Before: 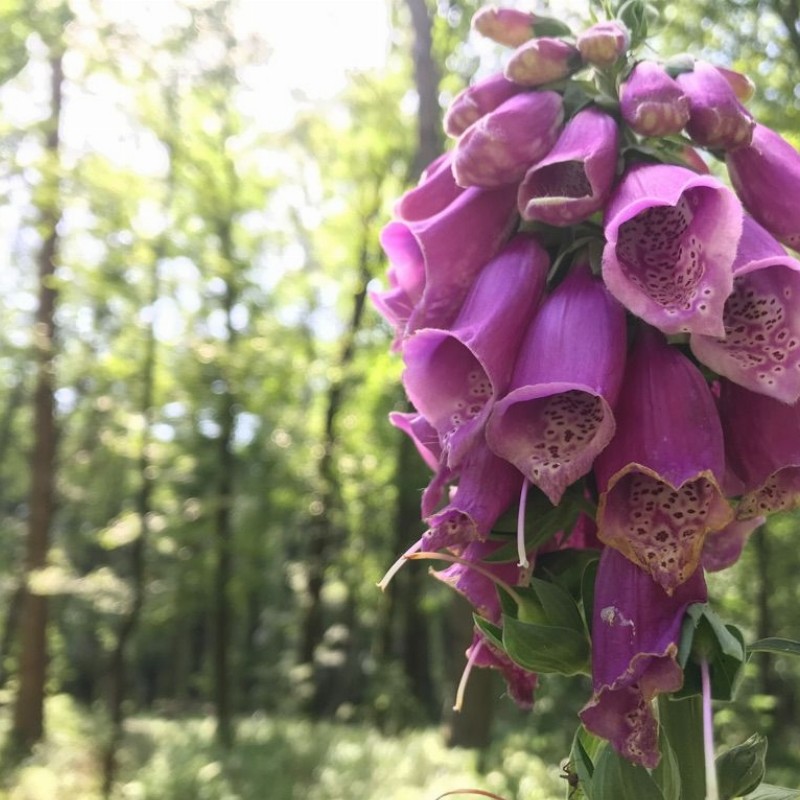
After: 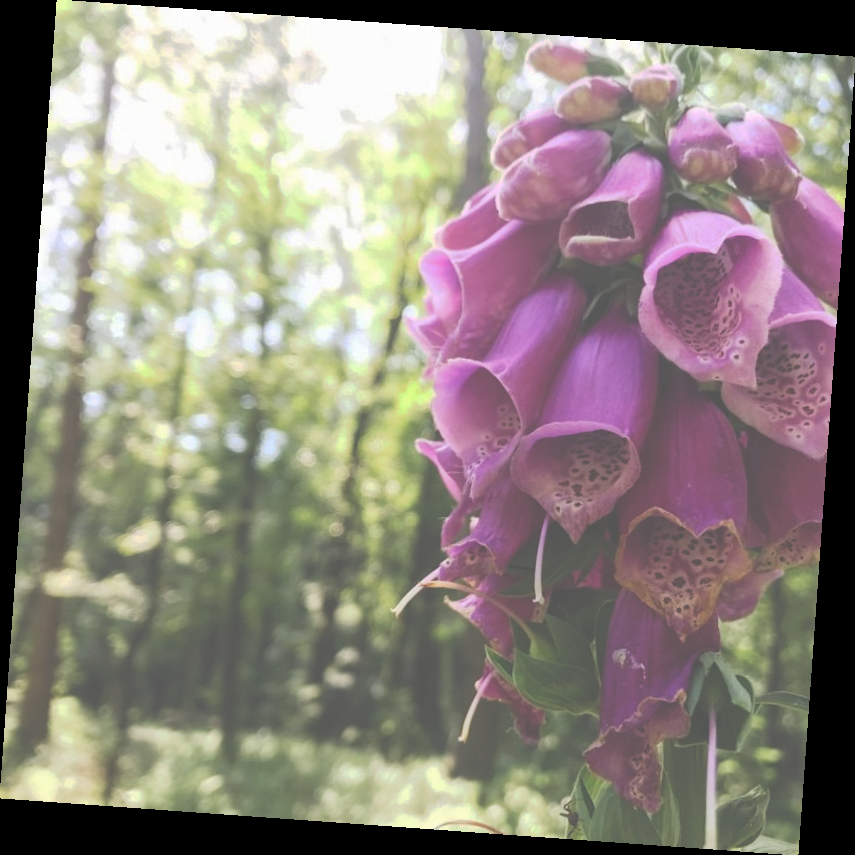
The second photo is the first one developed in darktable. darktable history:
tone curve: curves: ch0 [(0, 0) (0.003, 0.346) (0.011, 0.346) (0.025, 0.346) (0.044, 0.35) (0.069, 0.354) (0.1, 0.361) (0.136, 0.368) (0.177, 0.381) (0.224, 0.395) (0.277, 0.421) (0.335, 0.458) (0.399, 0.502) (0.468, 0.556) (0.543, 0.617) (0.623, 0.685) (0.709, 0.748) (0.801, 0.814) (0.898, 0.865) (1, 1)], preserve colors none
rotate and perspective: rotation 4.1°, automatic cropping off
